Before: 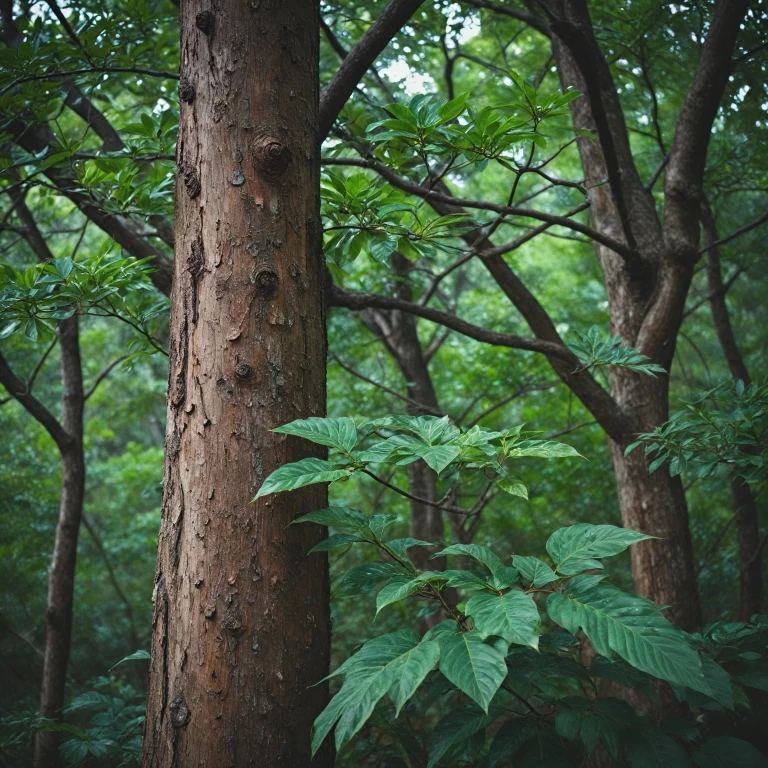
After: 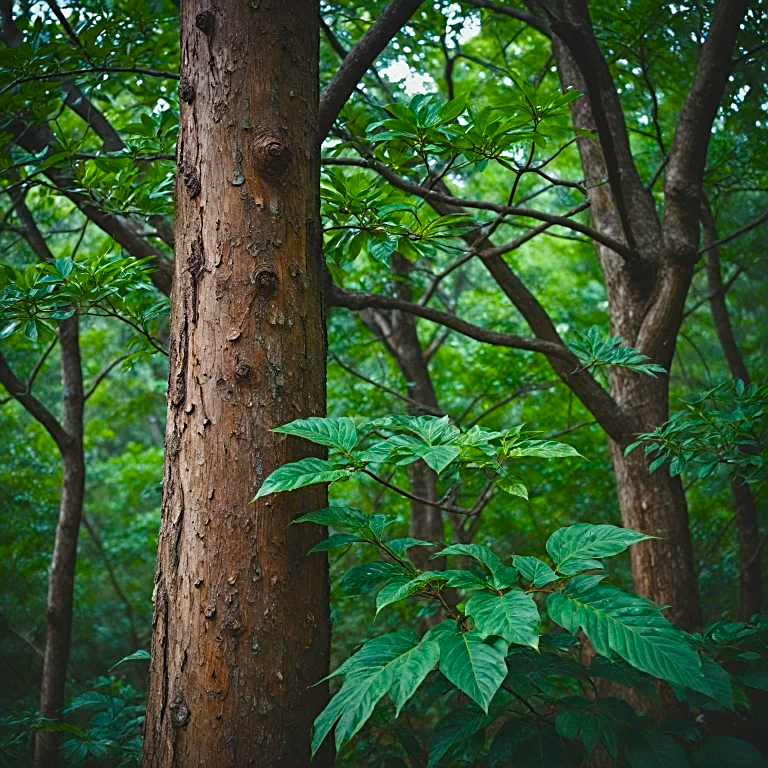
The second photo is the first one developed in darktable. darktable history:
color balance rgb: perceptual saturation grading › global saturation 20%, perceptual saturation grading › highlights 3.019%, perceptual saturation grading › shadows 49.641%, global vibrance 14.908%
sharpen: on, module defaults
